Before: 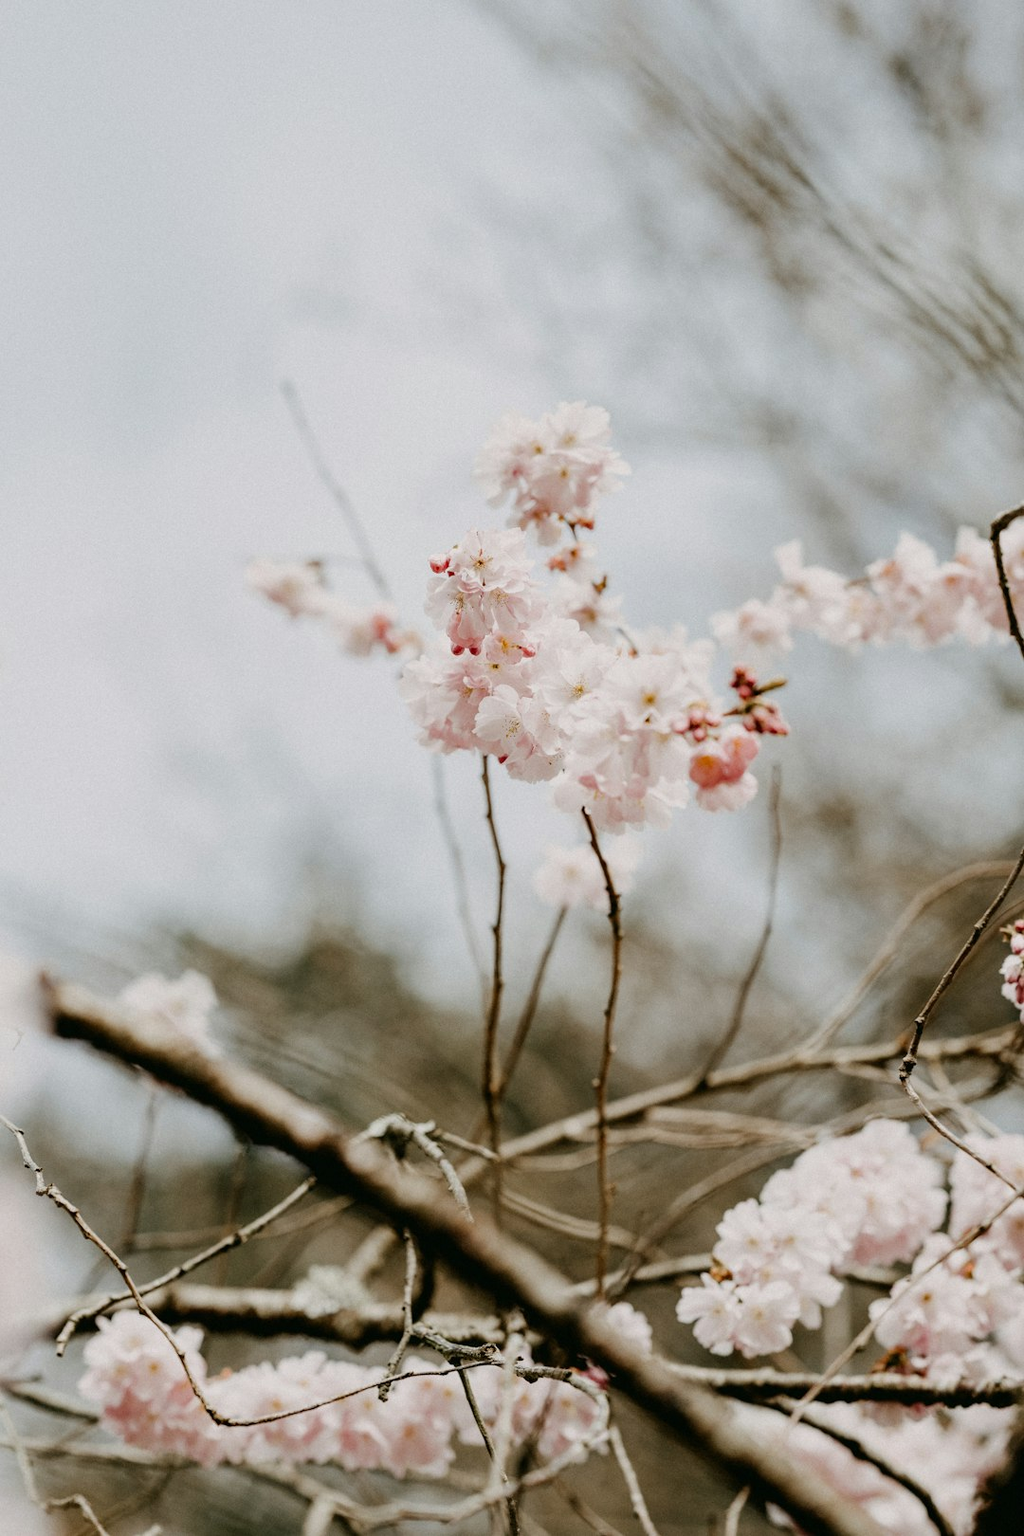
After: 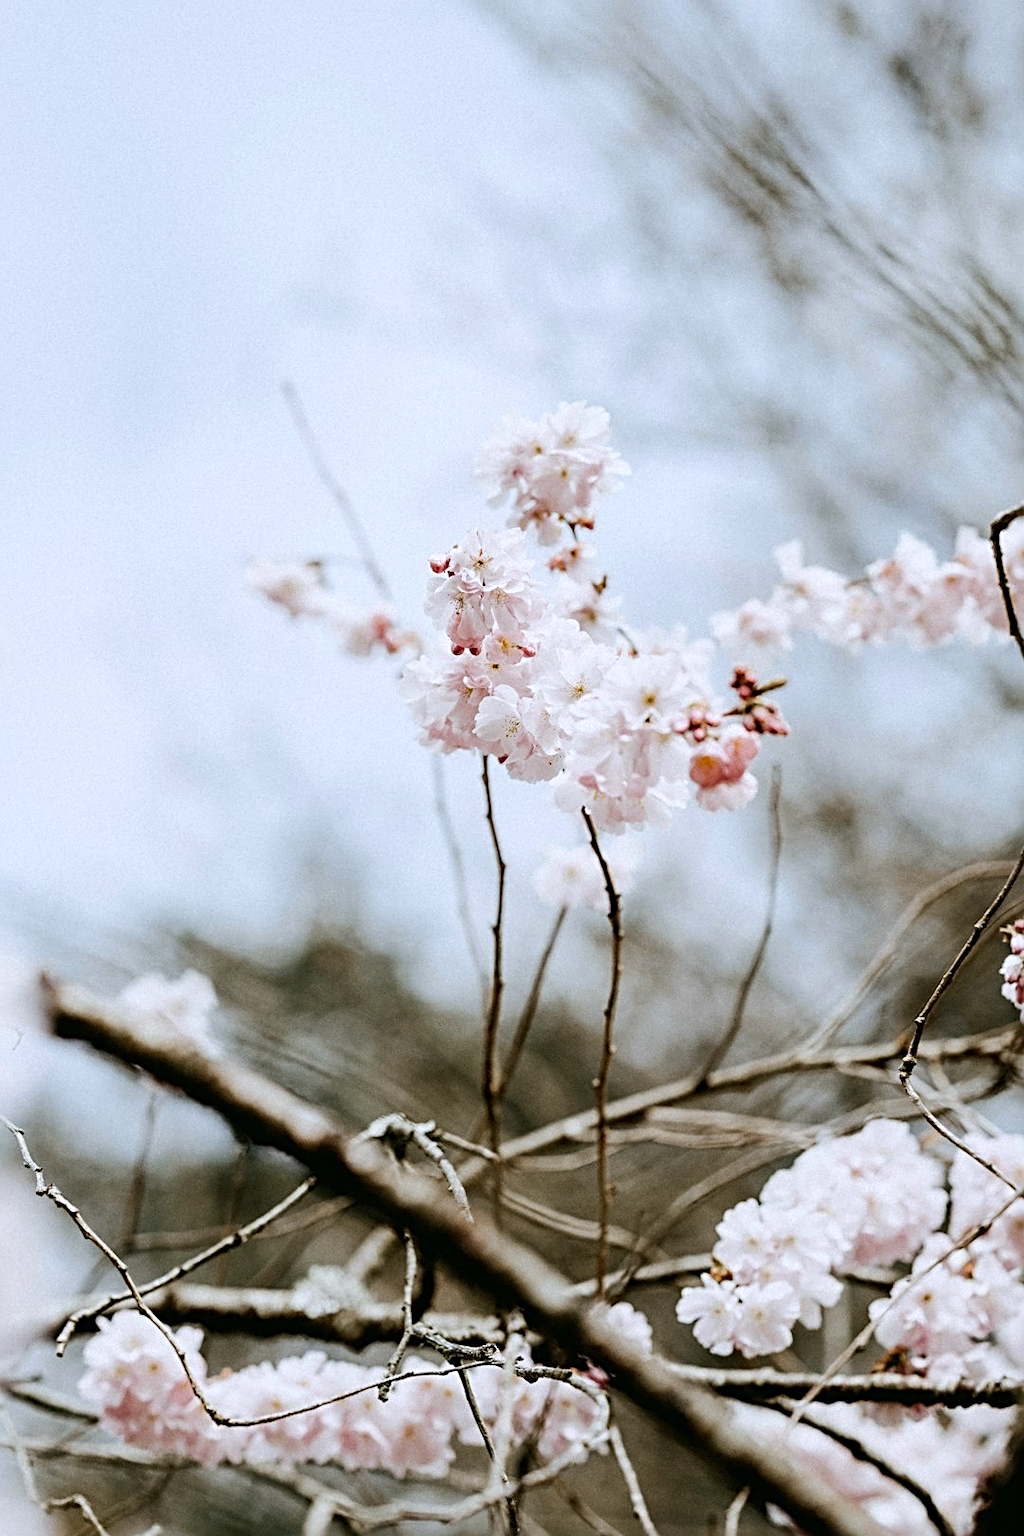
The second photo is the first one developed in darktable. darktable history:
tone equalizer: -8 EV -0.417 EV, -7 EV -0.389 EV, -6 EV -0.333 EV, -5 EV -0.222 EV, -3 EV 0.222 EV, -2 EV 0.333 EV, -1 EV 0.389 EV, +0 EV 0.417 EV, edges refinement/feathering 500, mask exposure compensation -1.57 EV, preserve details no
white balance: red 0.954, blue 1.079
sharpen: radius 3.119
